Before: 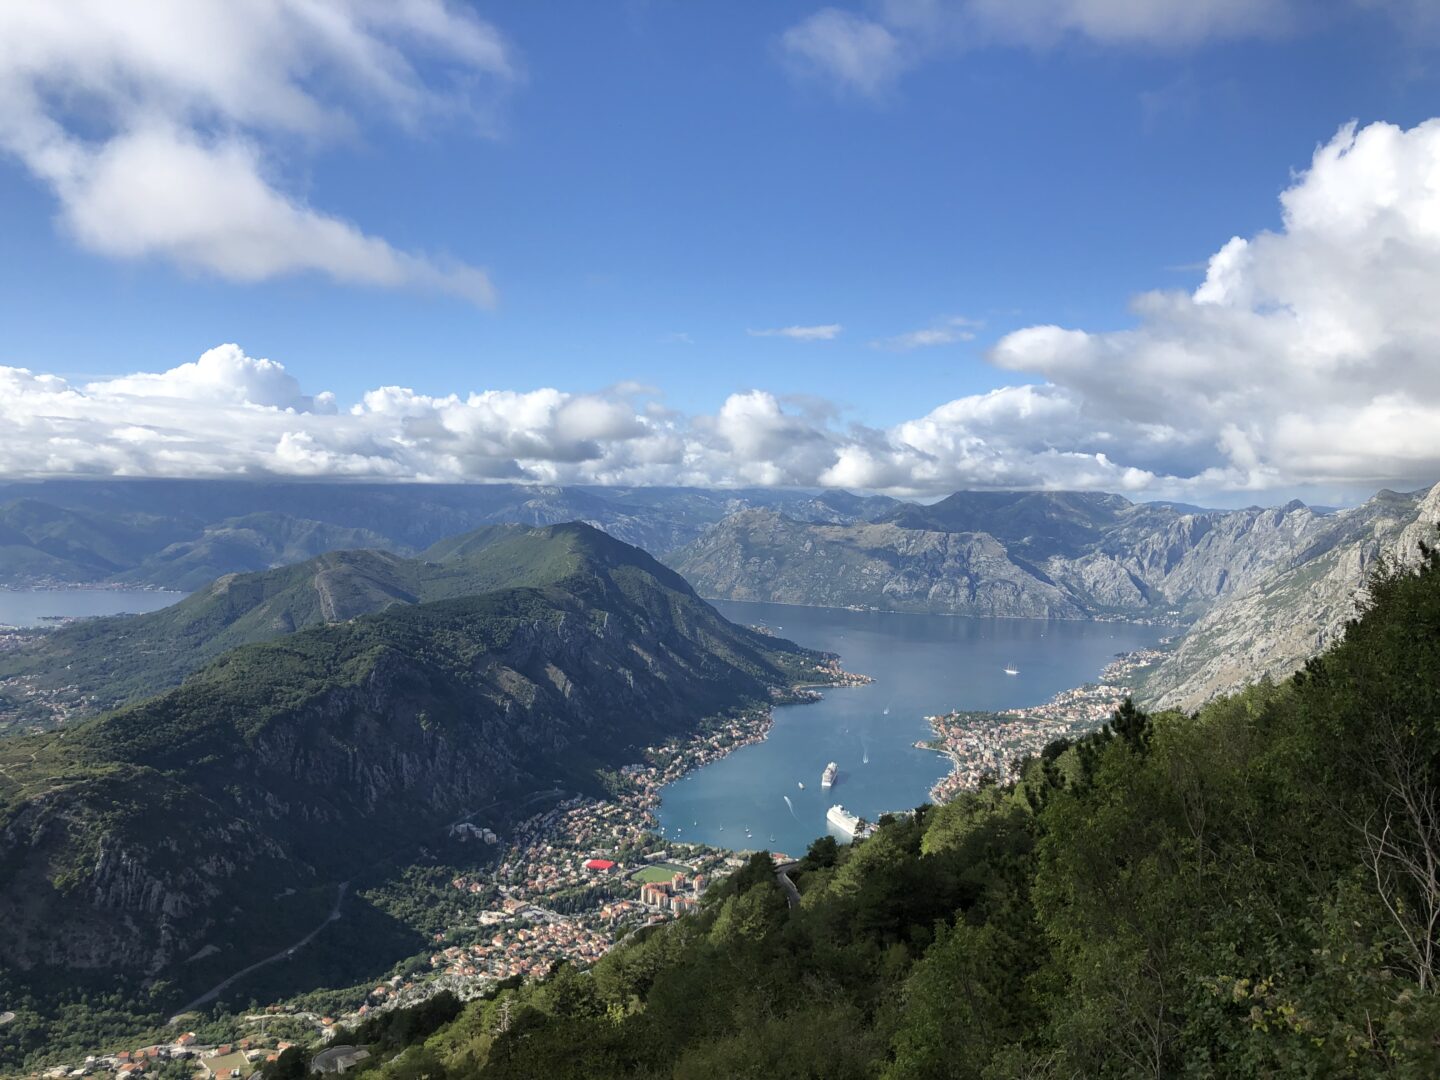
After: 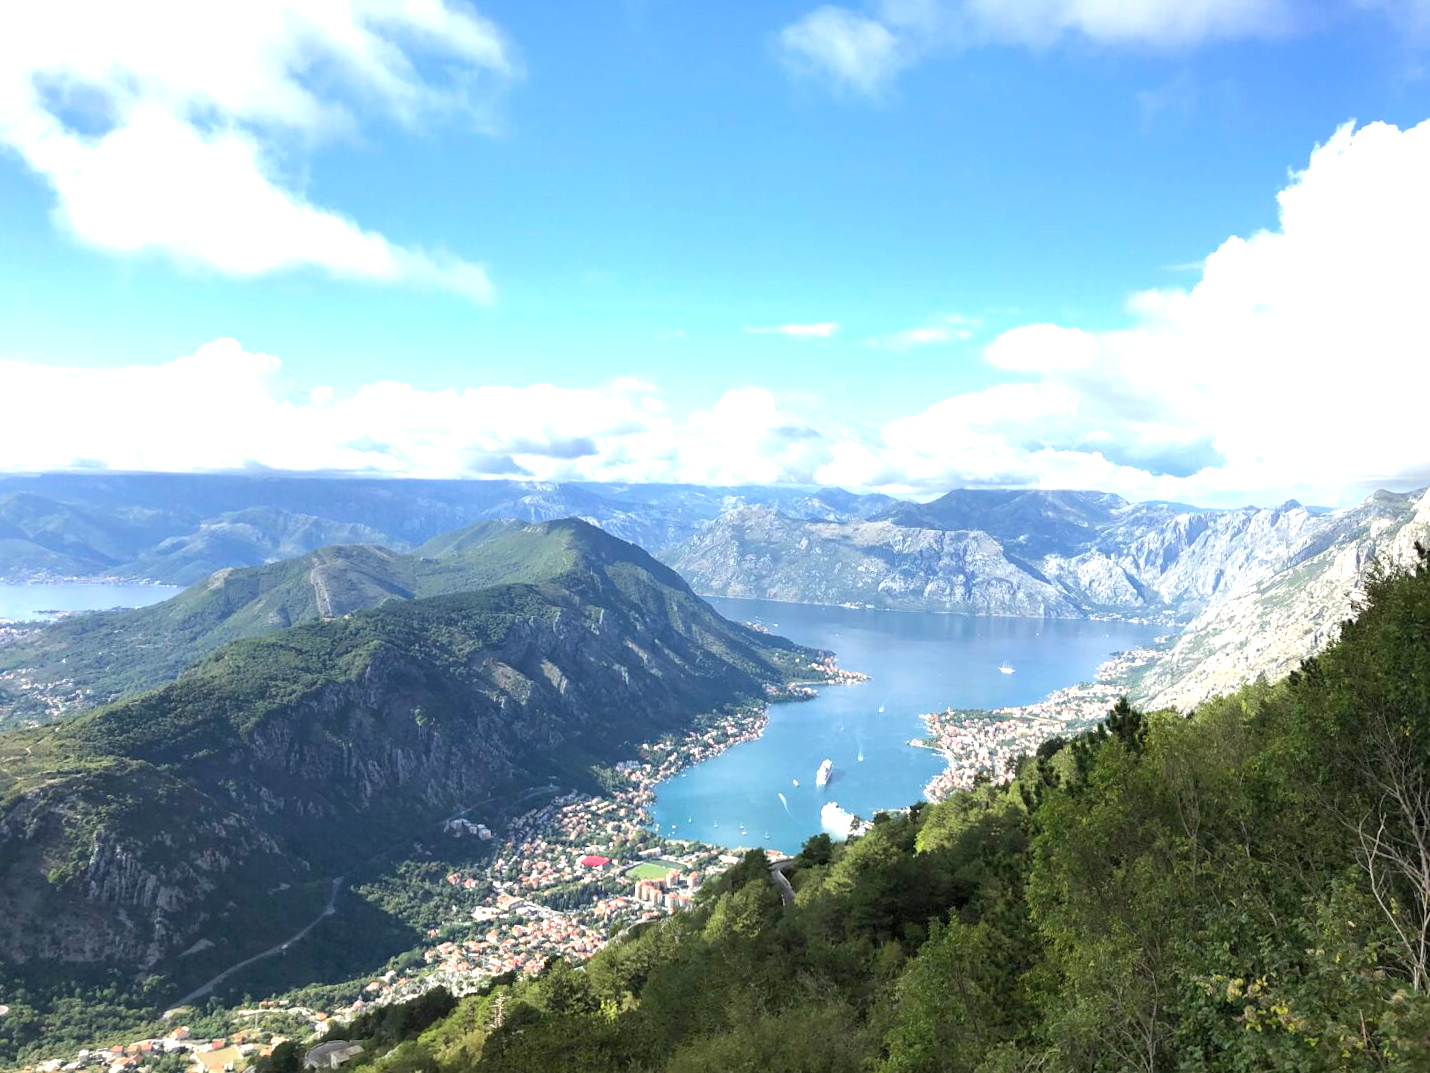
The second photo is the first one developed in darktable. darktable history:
crop and rotate: angle -0.281°
exposure: black level correction 0, exposure 1.288 EV, compensate exposure bias true, compensate highlight preservation false
